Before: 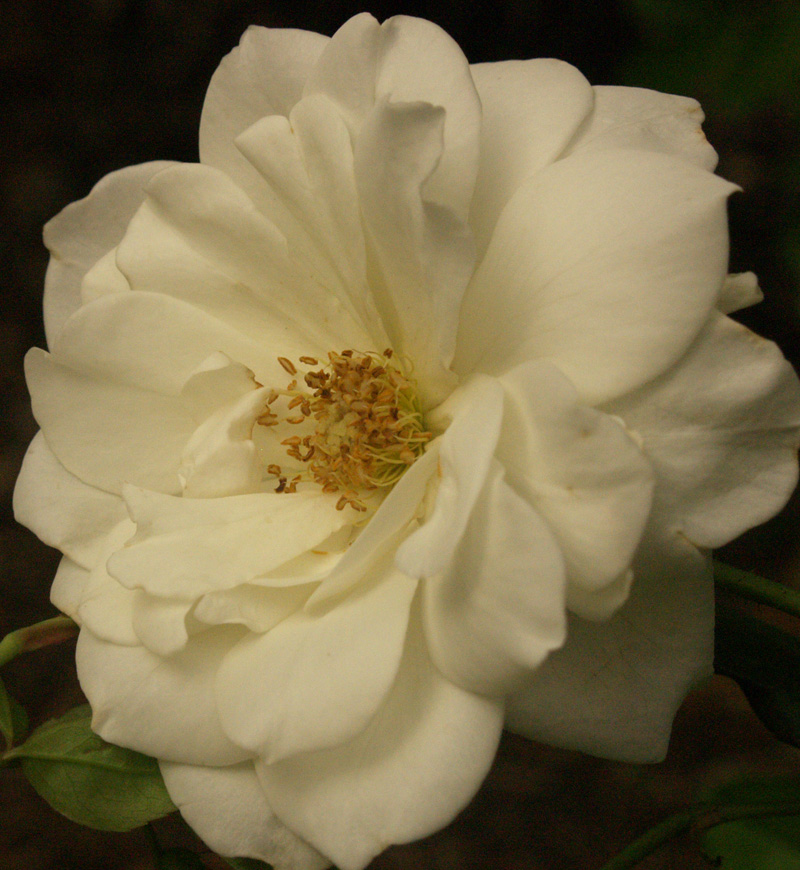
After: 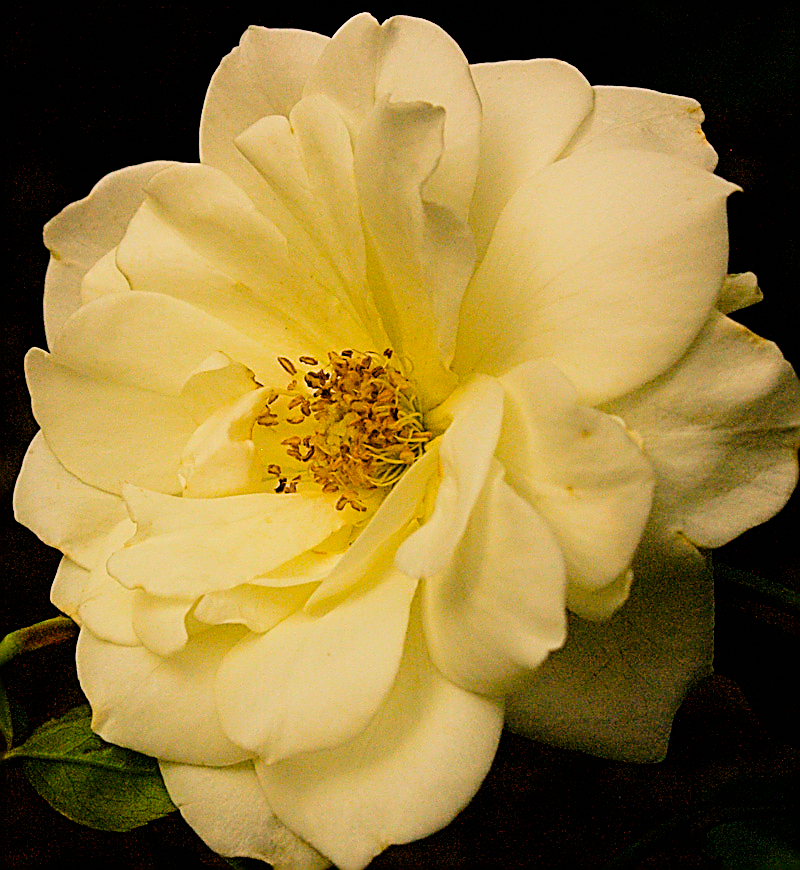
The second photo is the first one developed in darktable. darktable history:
exposure: black level correction 0, exposure 0.5 EV, compensate exposure bias true, compensate highlight preservation false
color balance rgb: linear chroma grading › global chroma 15%, perceptual saturation grading › global saturation 30%
sharpen: amount 2
filmic rgb: black relative exposure -5 EV, hardness 2.88, contrast 1.3, highlights saturation mix -30%
